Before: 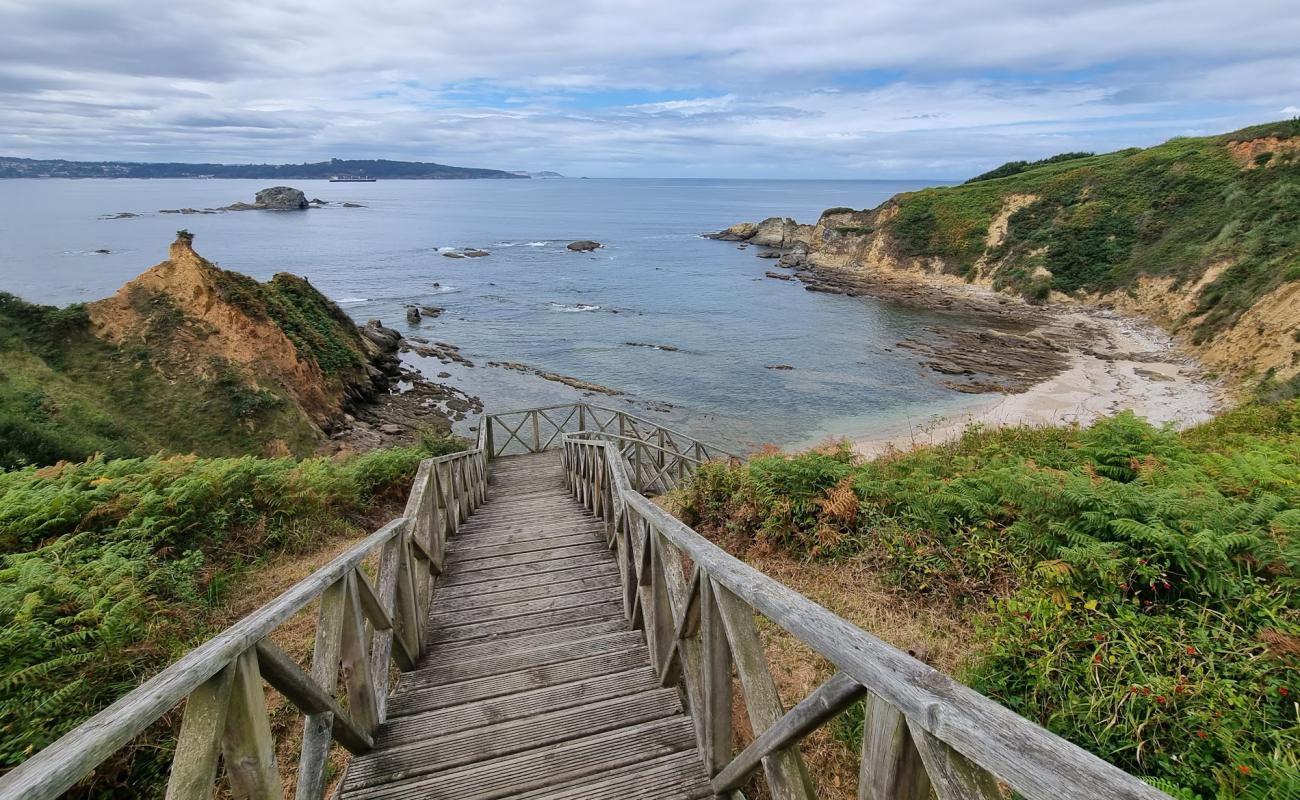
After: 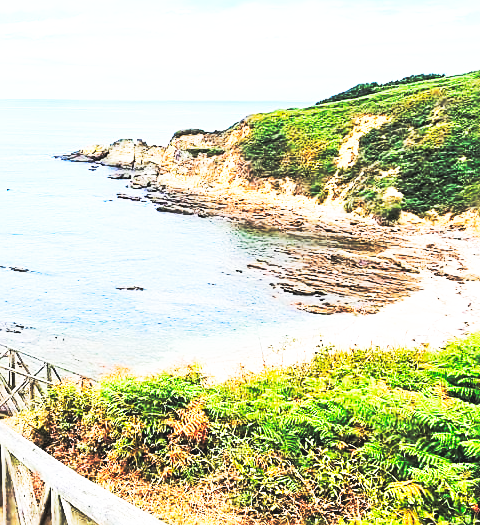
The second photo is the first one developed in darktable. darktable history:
exposure: exposure 0.6 EV, compensate highlight preservation false
color balance rgb: on, module defaults
crop and rotate: left 49.936%, top 10.094%, right 13.136%, bottom 24.256%
base curve: curves: ch0 [(0, 0.015) (0.085, 0.116) (0.134, 0.298) (0.19, 0.545) (0.296, 0.764) (0.599, 0.982) (1, 1)], preserve colors none
tone curve: curves: ch0 [(0, 0) (0.082, 0.02) (0.129, 0.078) (0.275, 0.301) (0.67, 0.809) (1, 1)], color space Lab, linked channels, preserve colors none
sharpen: on, module defaults
